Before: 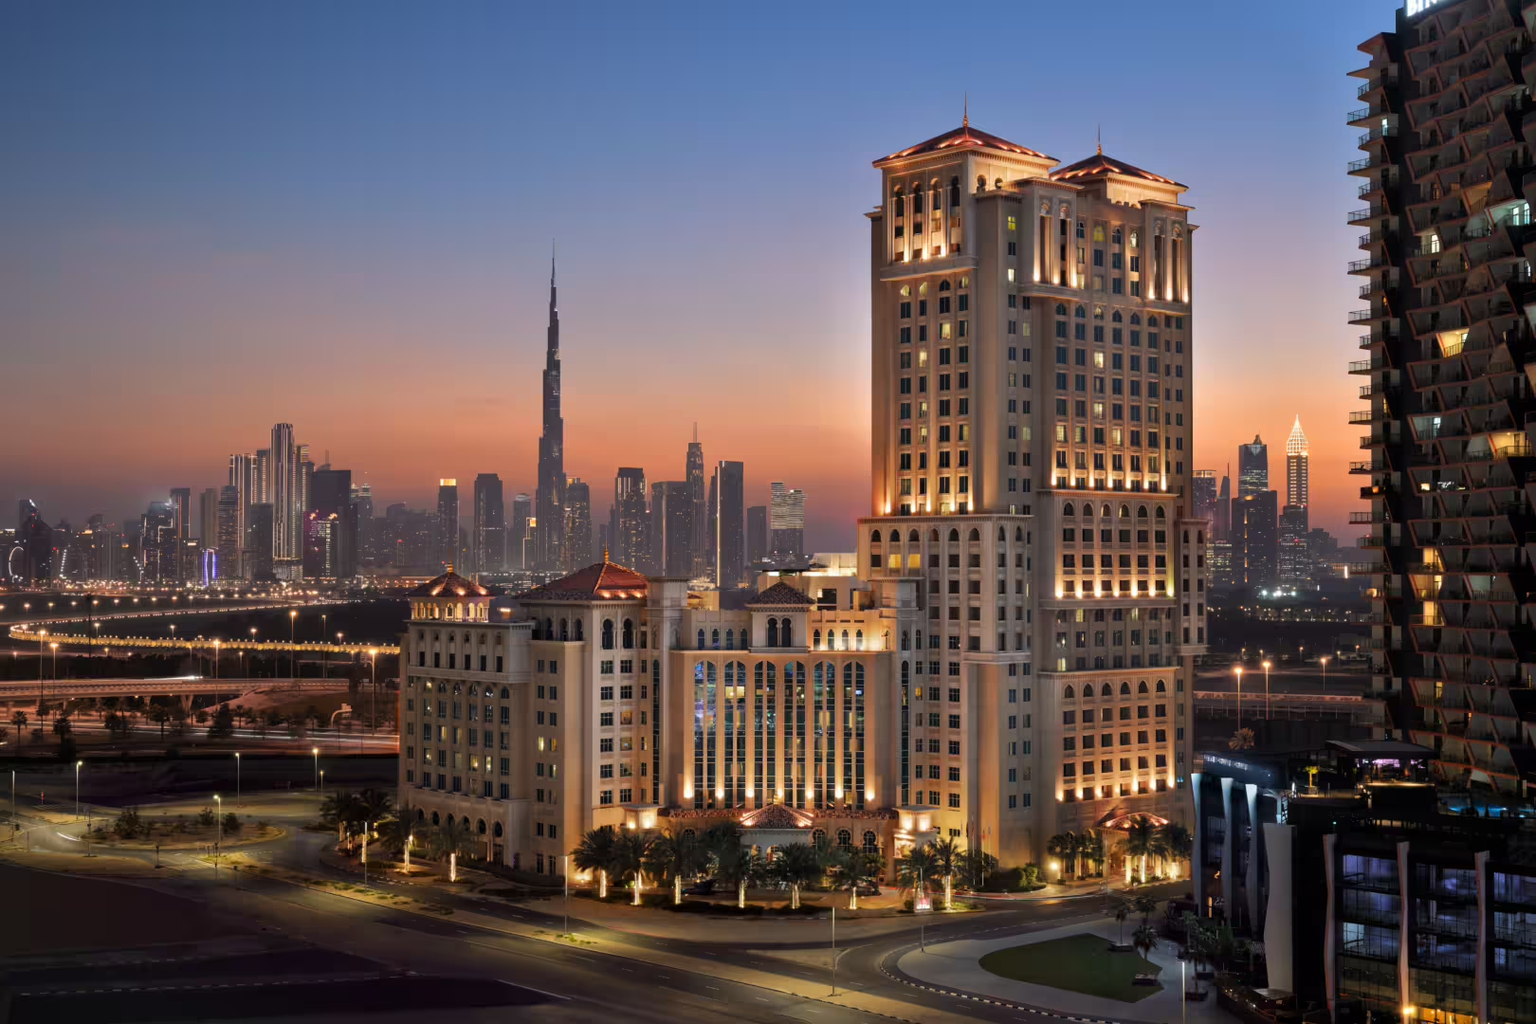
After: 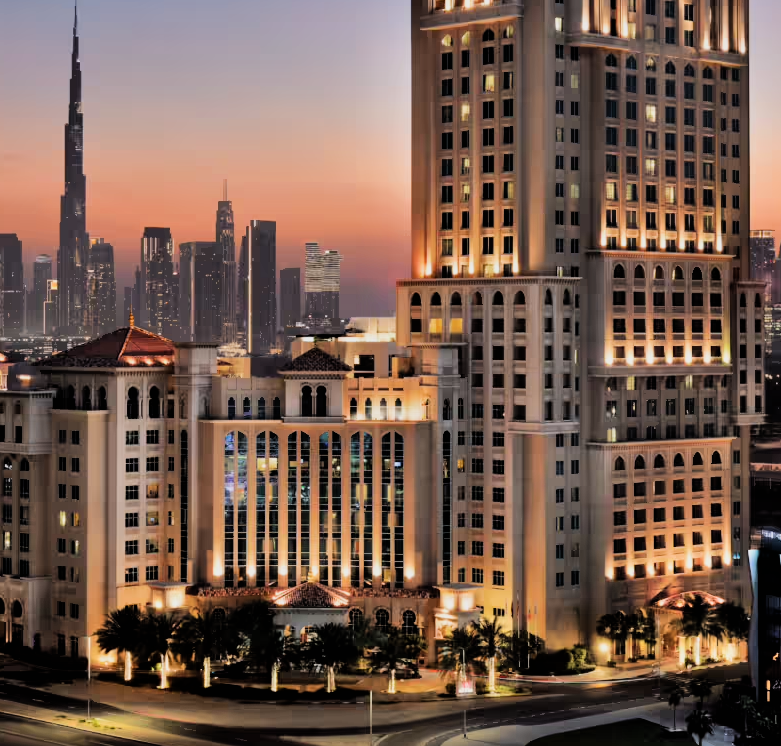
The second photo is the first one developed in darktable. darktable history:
shadows and highlights: shadows 43.77, white point adjustment -1.54, soften with gaussian
exposure: exposure 0.297 EV, compensate exposure bias true, compensate highlight preservation false
filmic rgb: black relative exposure -5.02 EV, white relative exposure 3.95 EV, threshold 3.04 EV, hardness 2.9, contrast 1.296, highlights saturation mix -29.69%, enable highlight reconstruction true
crop: left 31.377%, top 24.659%, right 20.378%, bottom 6.224%
